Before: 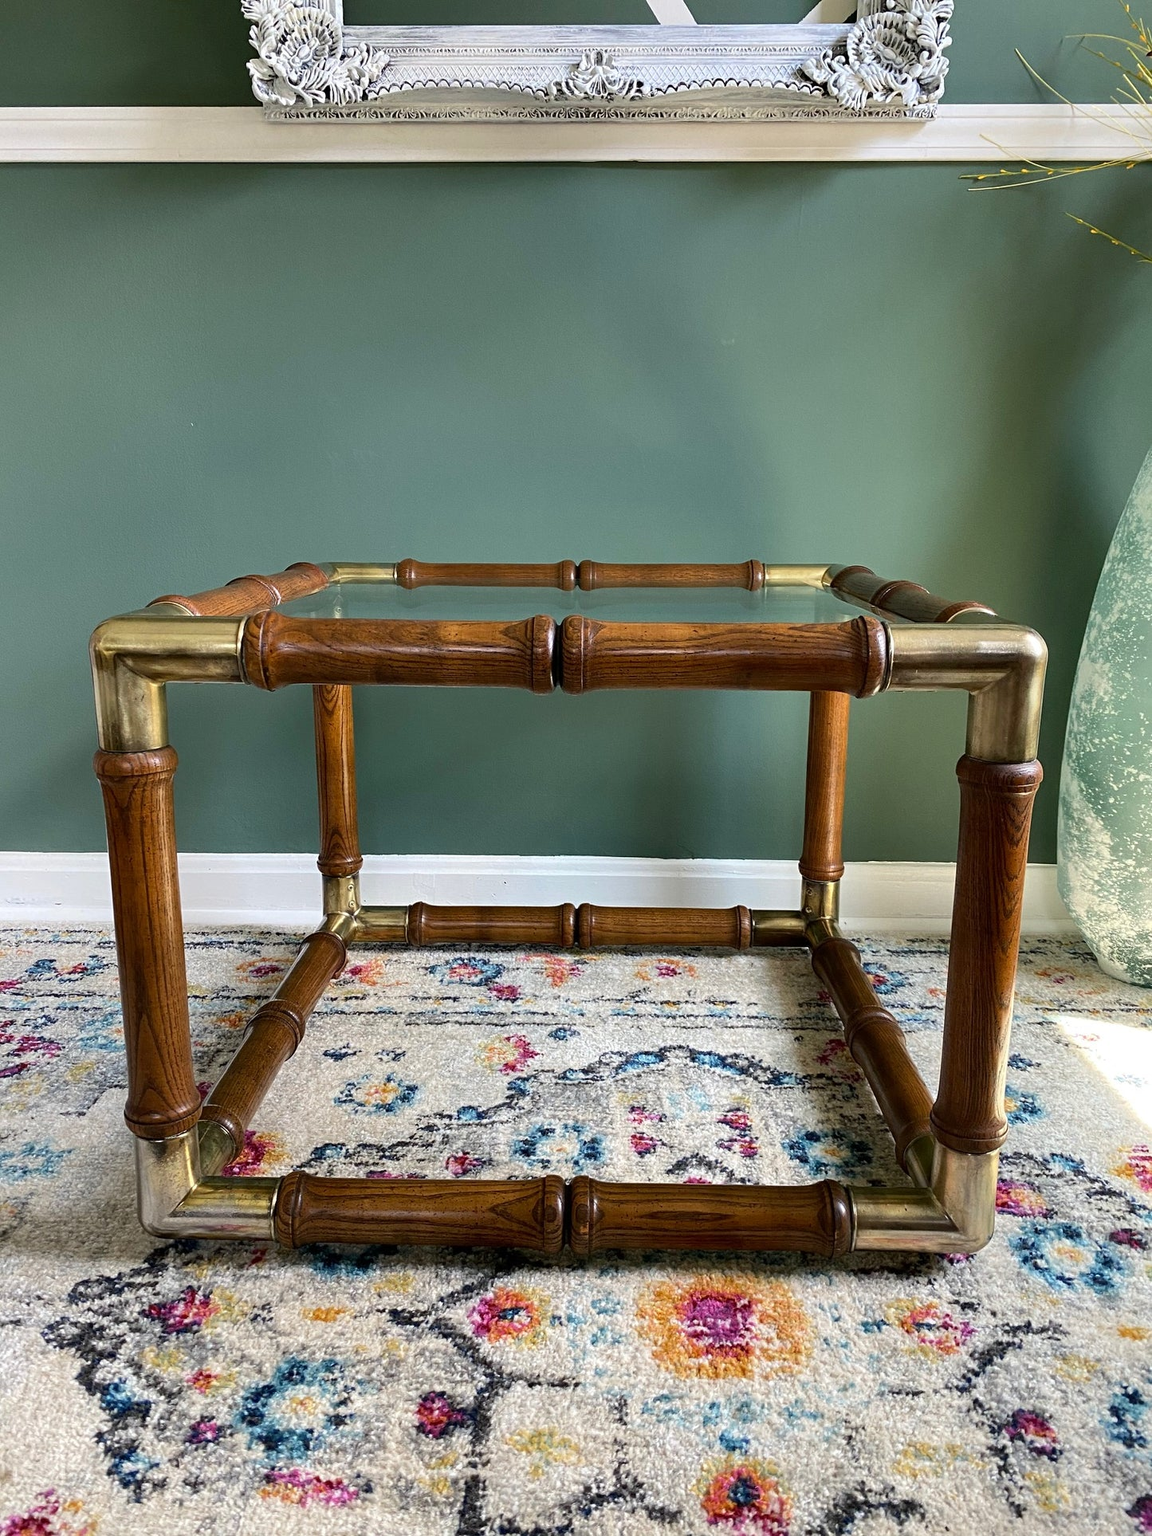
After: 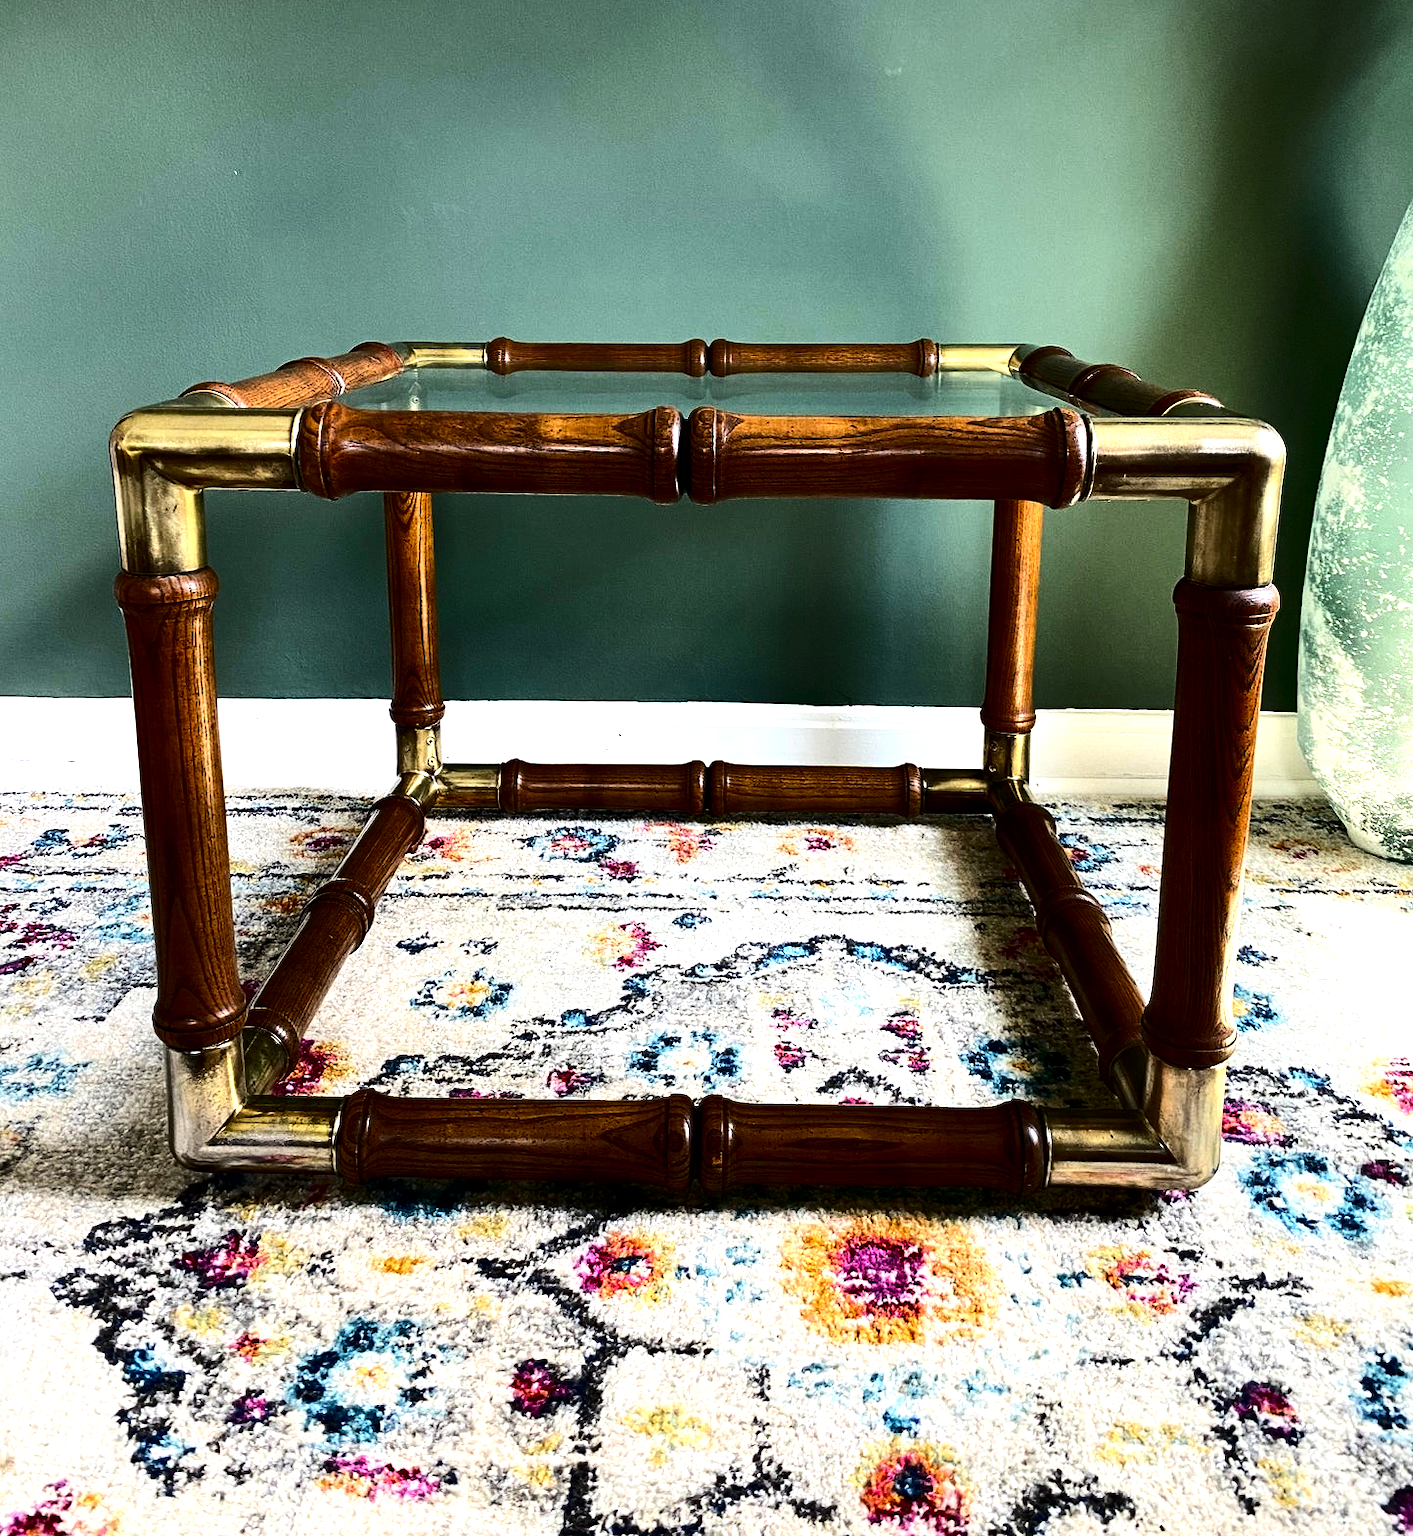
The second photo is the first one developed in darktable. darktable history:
crop and rotate: top 18.507%
tone equalizer: -8 EV -1.08 EV, -7 EV -1.01 EV, -6 EV -0.867 EV, -5 EV -0.578 EV, -3 EV 0.578 EV, -2 EV 0.867 EV, -1 EV 1.01 EV, +0 EV 1.08 EV, edges refinement/feathering 500, mask exposure compensation -1.57 EV, preserve details no
contrast brightness saturation: contrast 0.21, brightness -0.11, saturation 0.21
